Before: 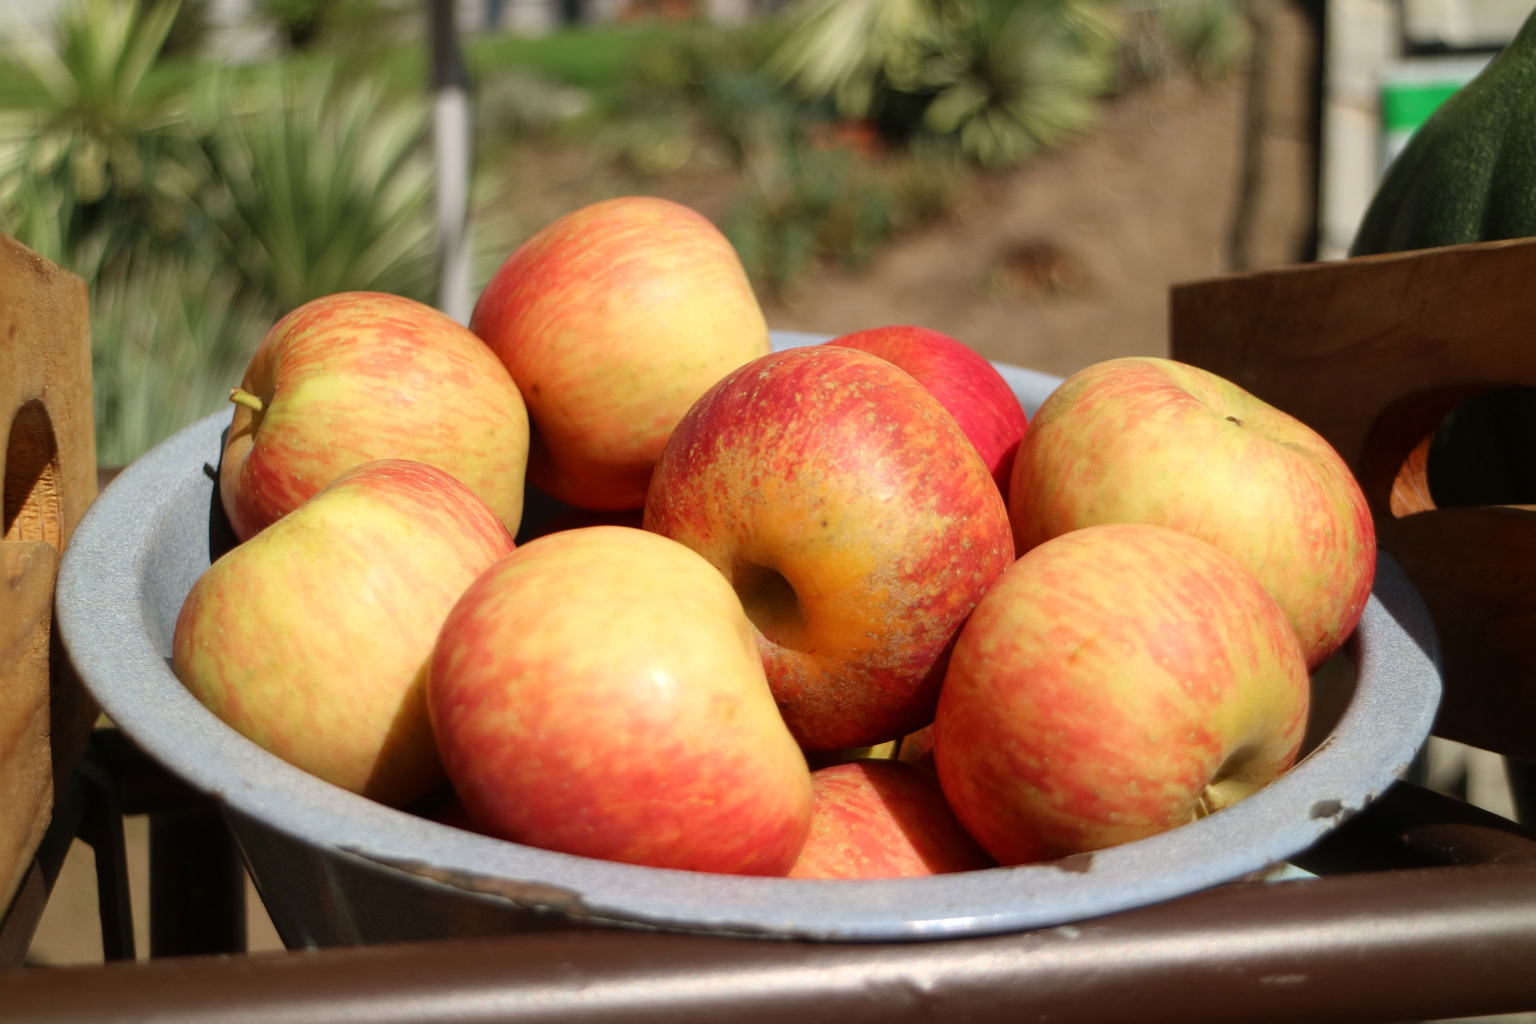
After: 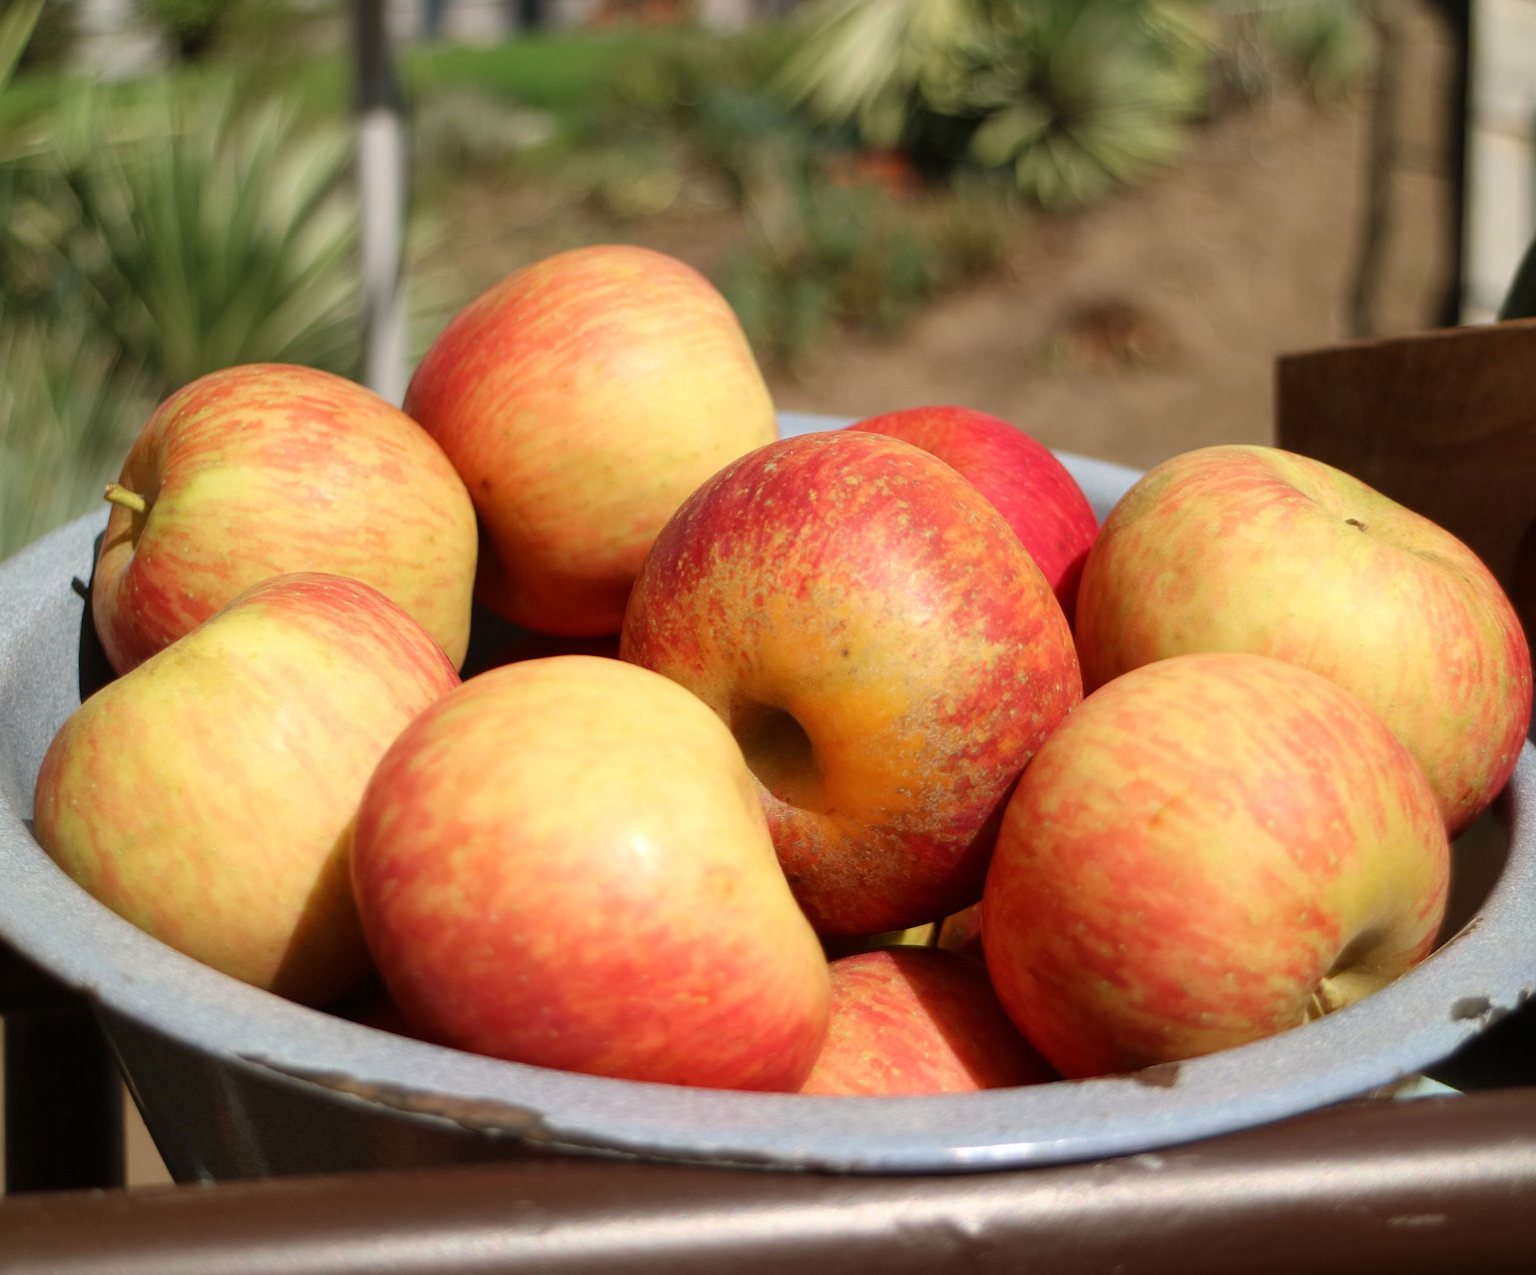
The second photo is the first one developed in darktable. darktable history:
crop and rotate: left 9.542%, right 10.204%
